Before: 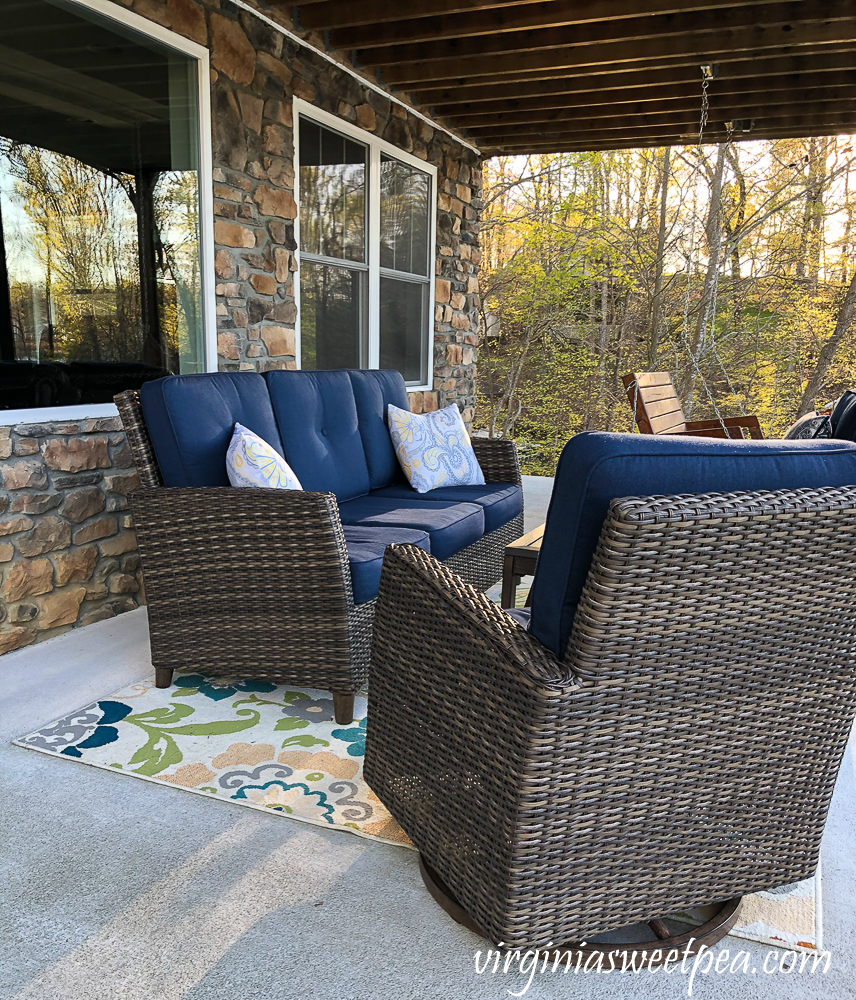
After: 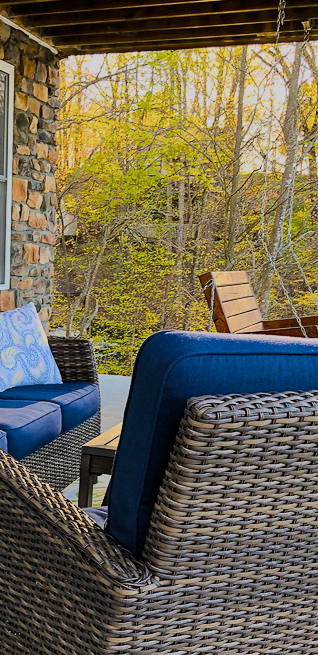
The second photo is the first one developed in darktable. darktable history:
filmic rgb: black relative exposure -7.4 EV, white relative exposure 4.83 EV, hardness 3.4, color science v6 (2022)
color balance rgb: linear chroma grading › shadows -39.854%, linear chroma grading › highlights 40.149%, linear chroma grading › global chroma 44.598%, linear chroma grading › mid-tones -29.908%, perceptual saturation grading › global saturation 20%, perceptual saturation grading › highlights -50.584%, perceptual saturation grading › shadows 30.396%, perceptual brilliance grading › mid-tones 9.593%, perceptual brilliance grading › shadows 15.545%
crop and rotate: left 49.53%, top 10.104%, right 13.261%, bottom 24.388%
